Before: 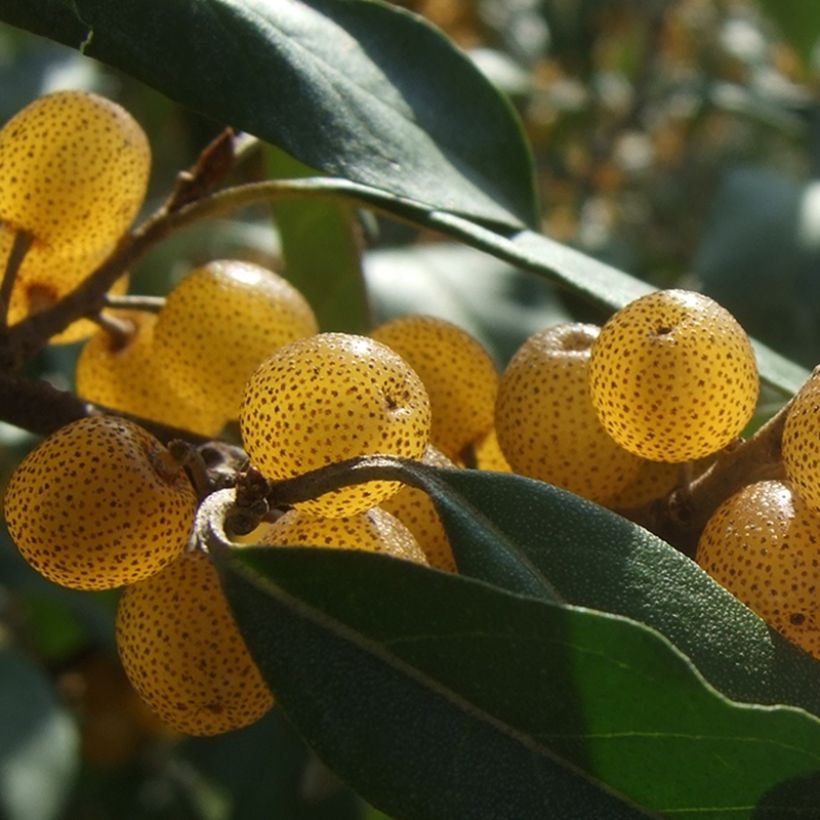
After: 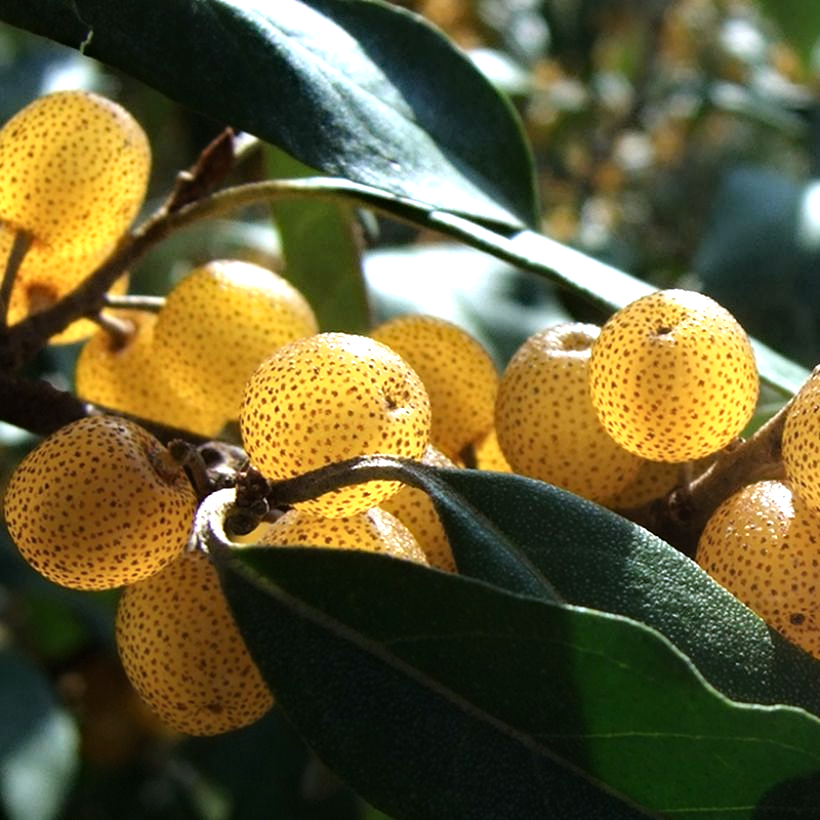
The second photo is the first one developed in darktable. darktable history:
haze removal: strength 0.286, distance 0.254, compatibility mode true, adaptive false
color calibration: illuminant as shot in camera, x 0.37, y 0.382, temperature 4314.87 K, gamut compression 0.984
tone equalizer: -8 EV -1.09 EV, -7 EV -1 EV, -6 EV -0.903 EV, -5 EV -0.589 EV, -3 EV 0.599 EV, -2 EV 0.861 EV, -1 EV 0.993 EV, +0 EV 1.06 EV
